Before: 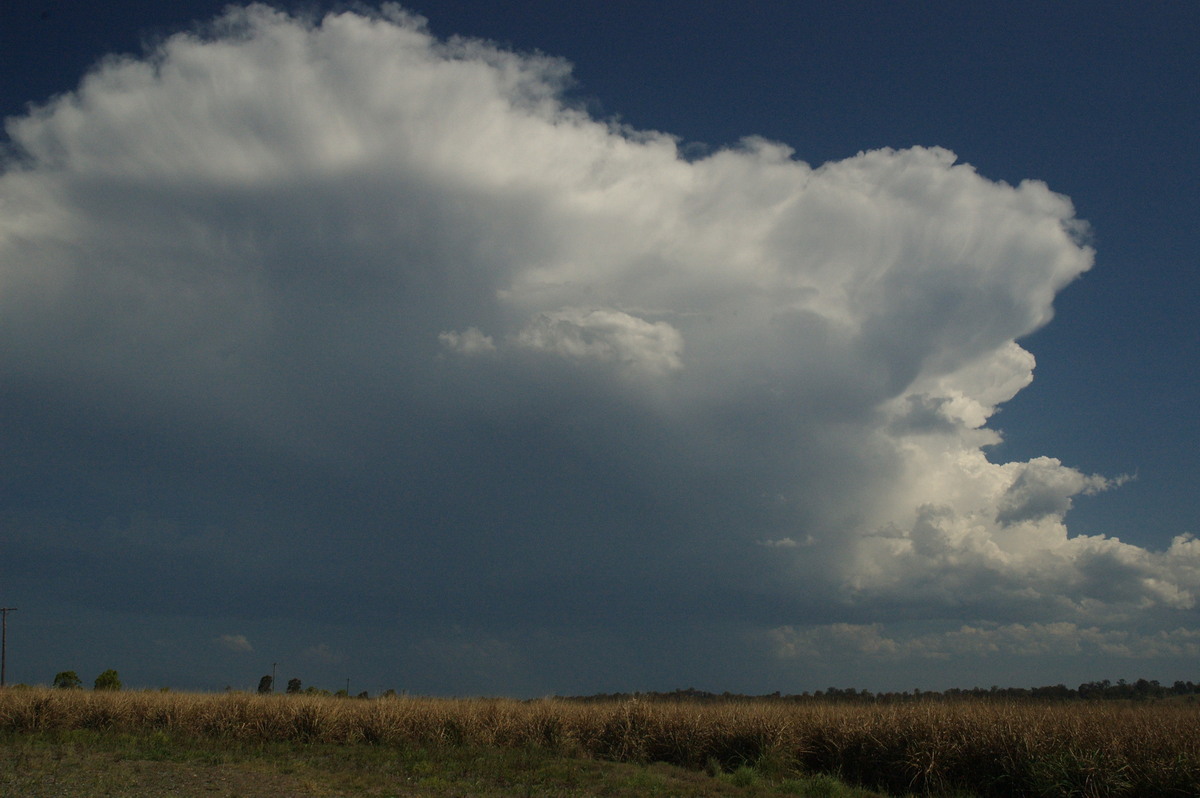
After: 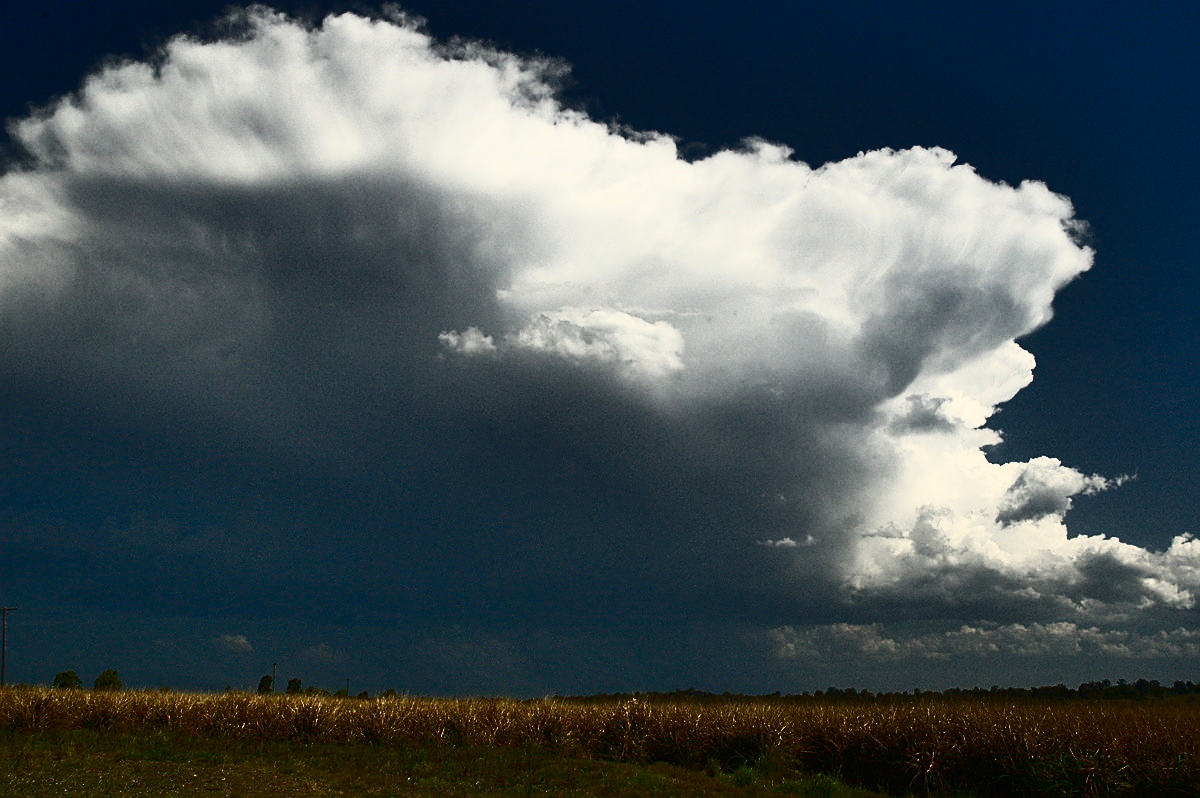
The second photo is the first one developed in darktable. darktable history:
shadows and highlights: soften with gaussian
contrast brightness saturation: contrast 0.947, brightness 0.193
sharpen: on, module defaults
